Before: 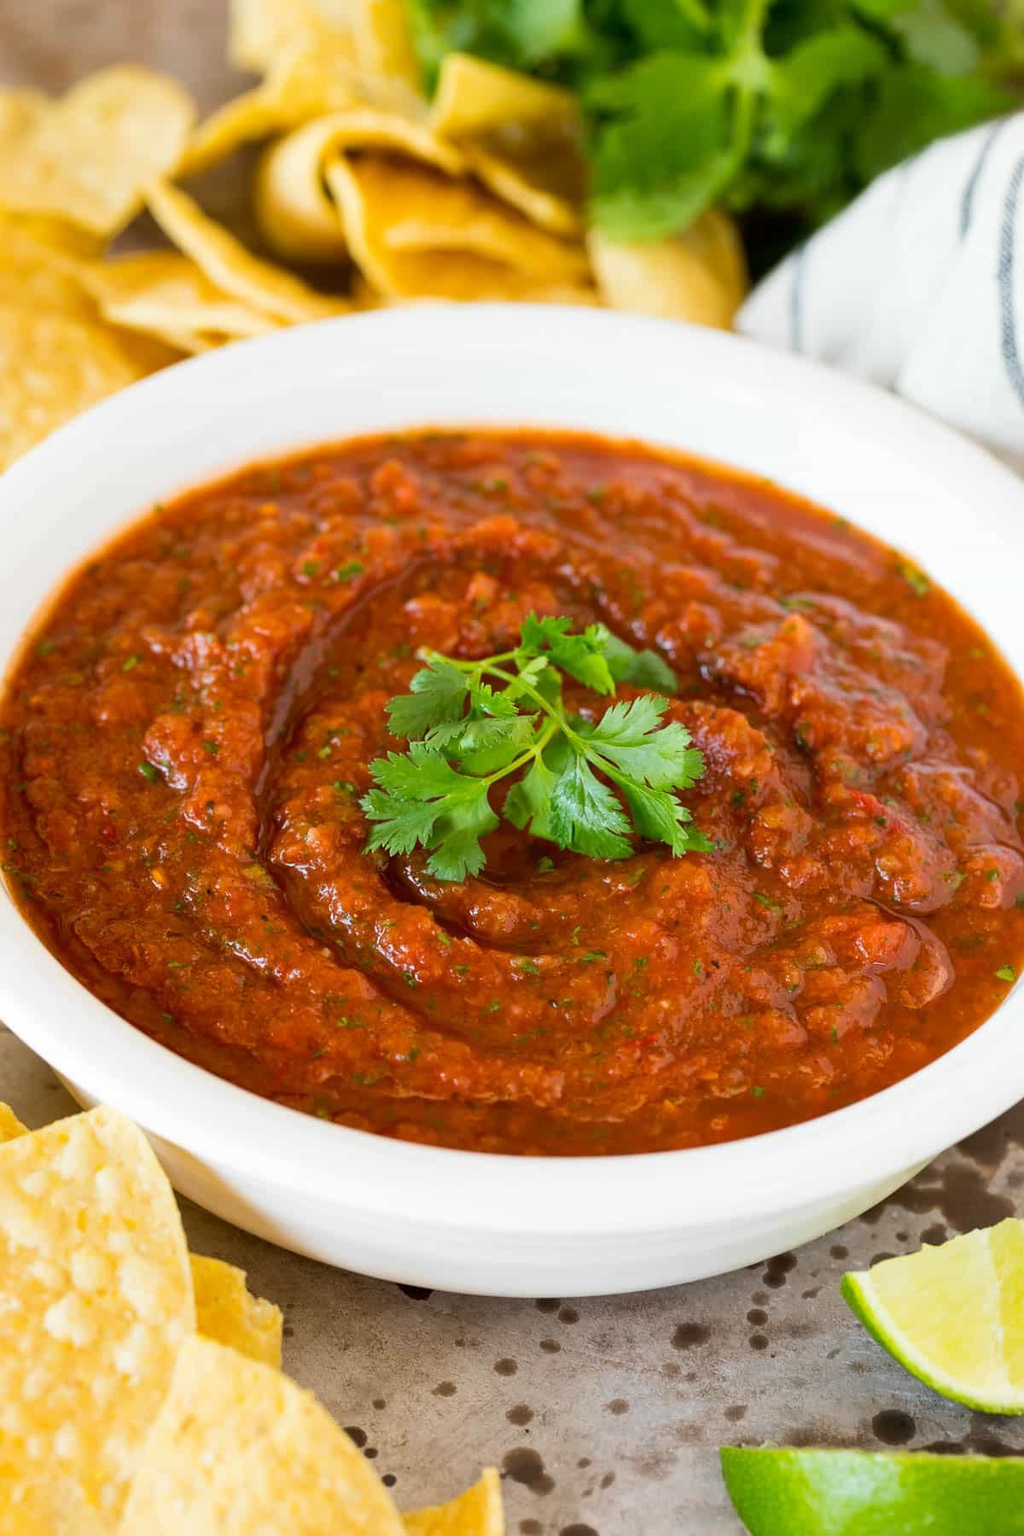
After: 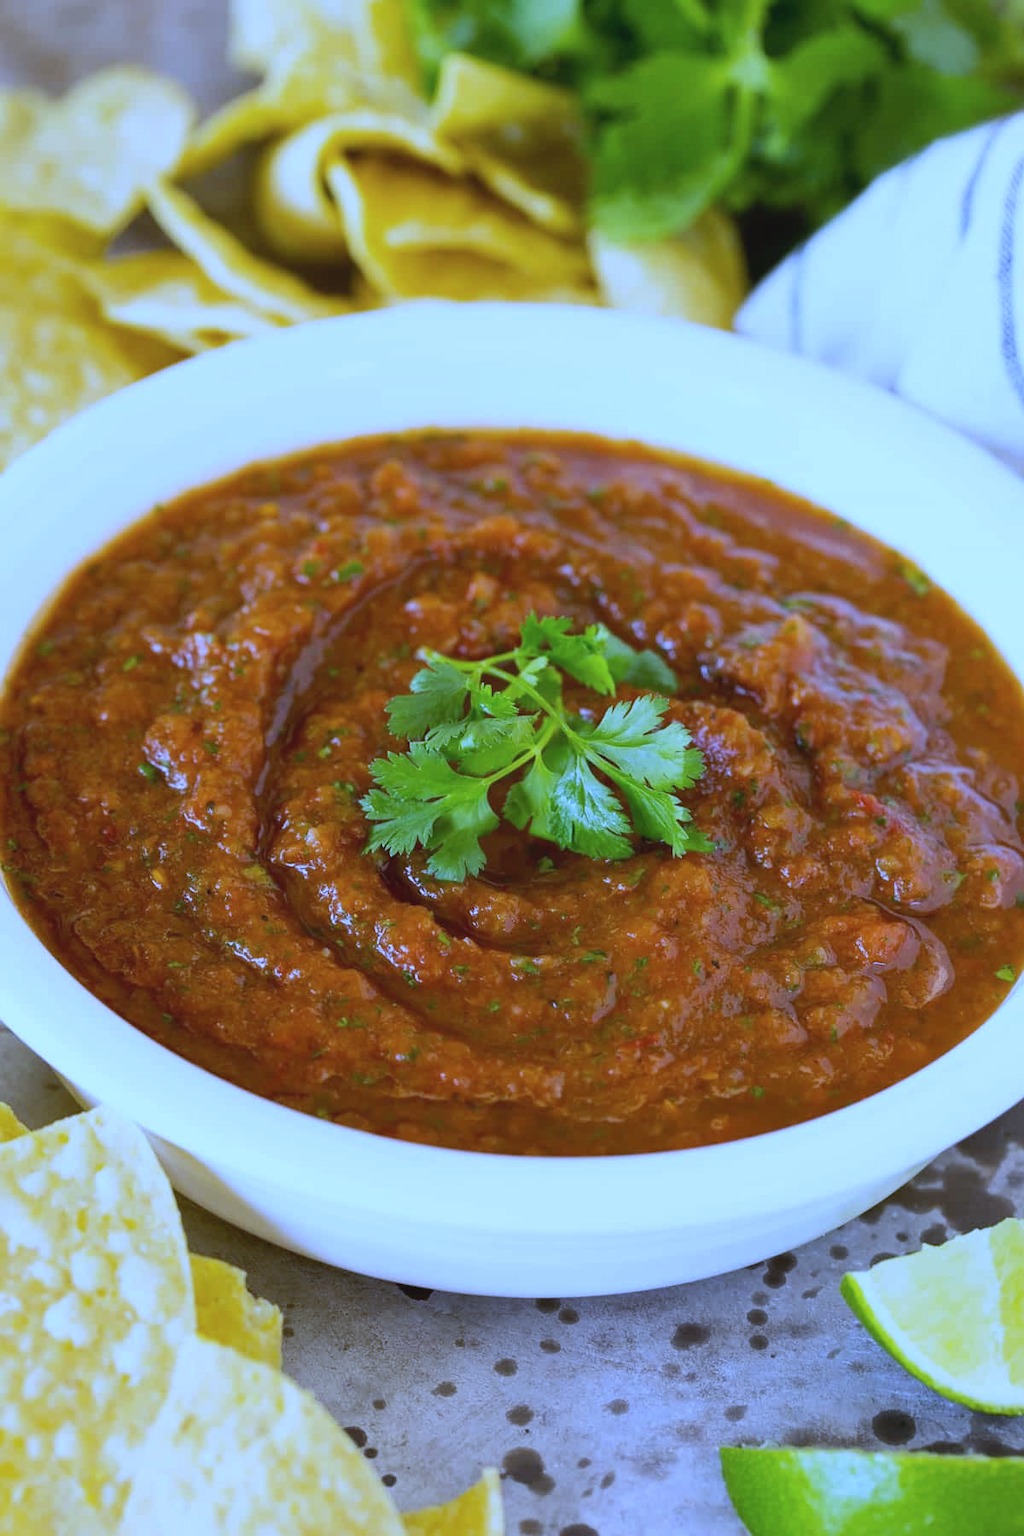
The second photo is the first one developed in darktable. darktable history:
contrast brightness saturation: contrast -0.1, saturation -0.1
white balance: red 0.766, blue 1.537
